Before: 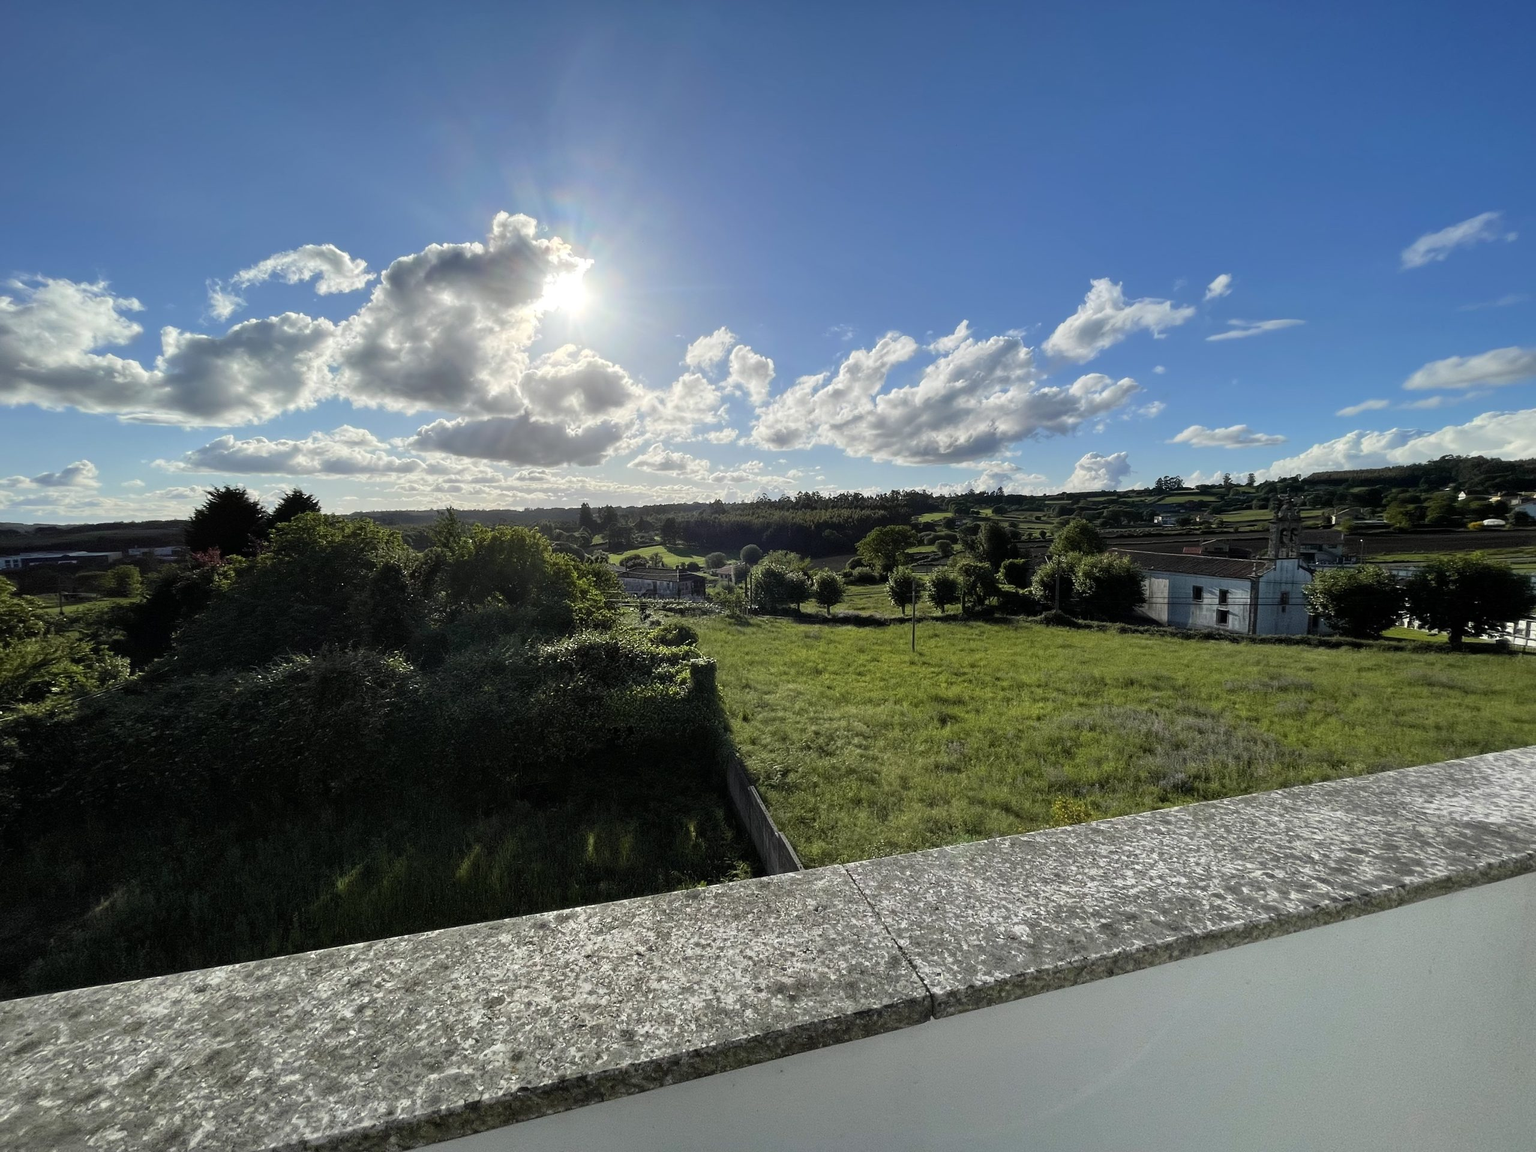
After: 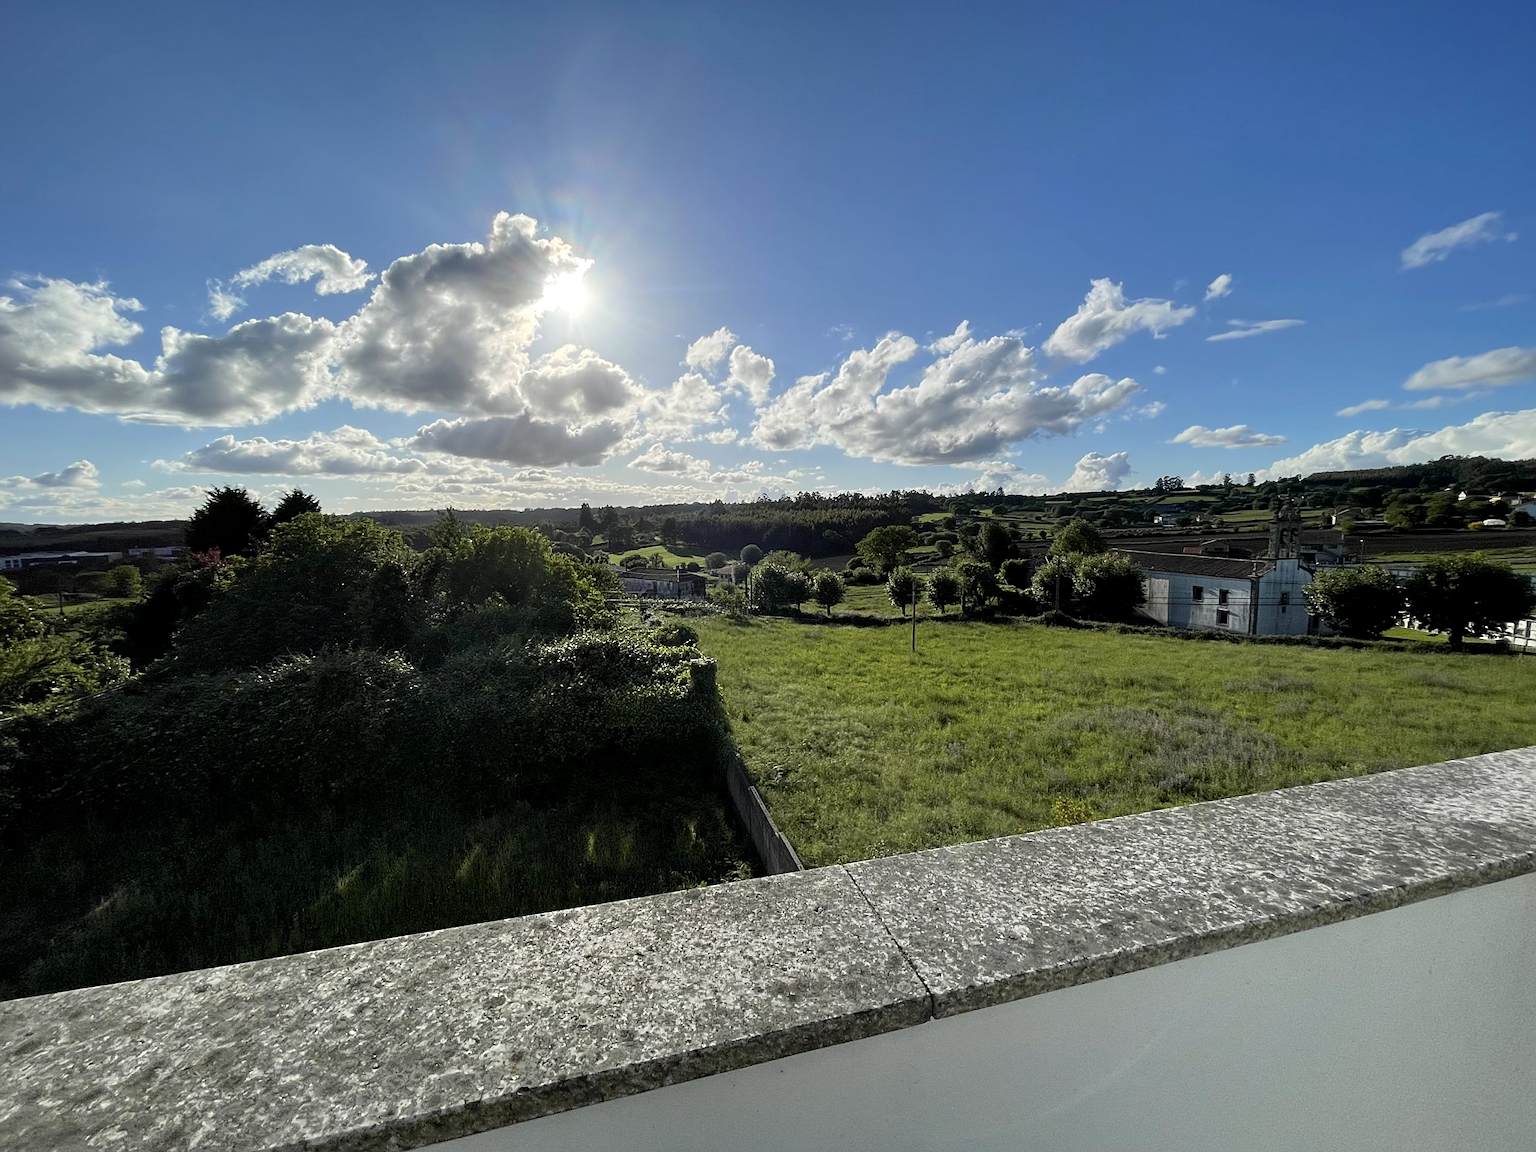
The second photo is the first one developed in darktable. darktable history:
exposure: black level correction 0.002, compensate highlight preservation false
sharpen: radius 2.529, amount 0.323
